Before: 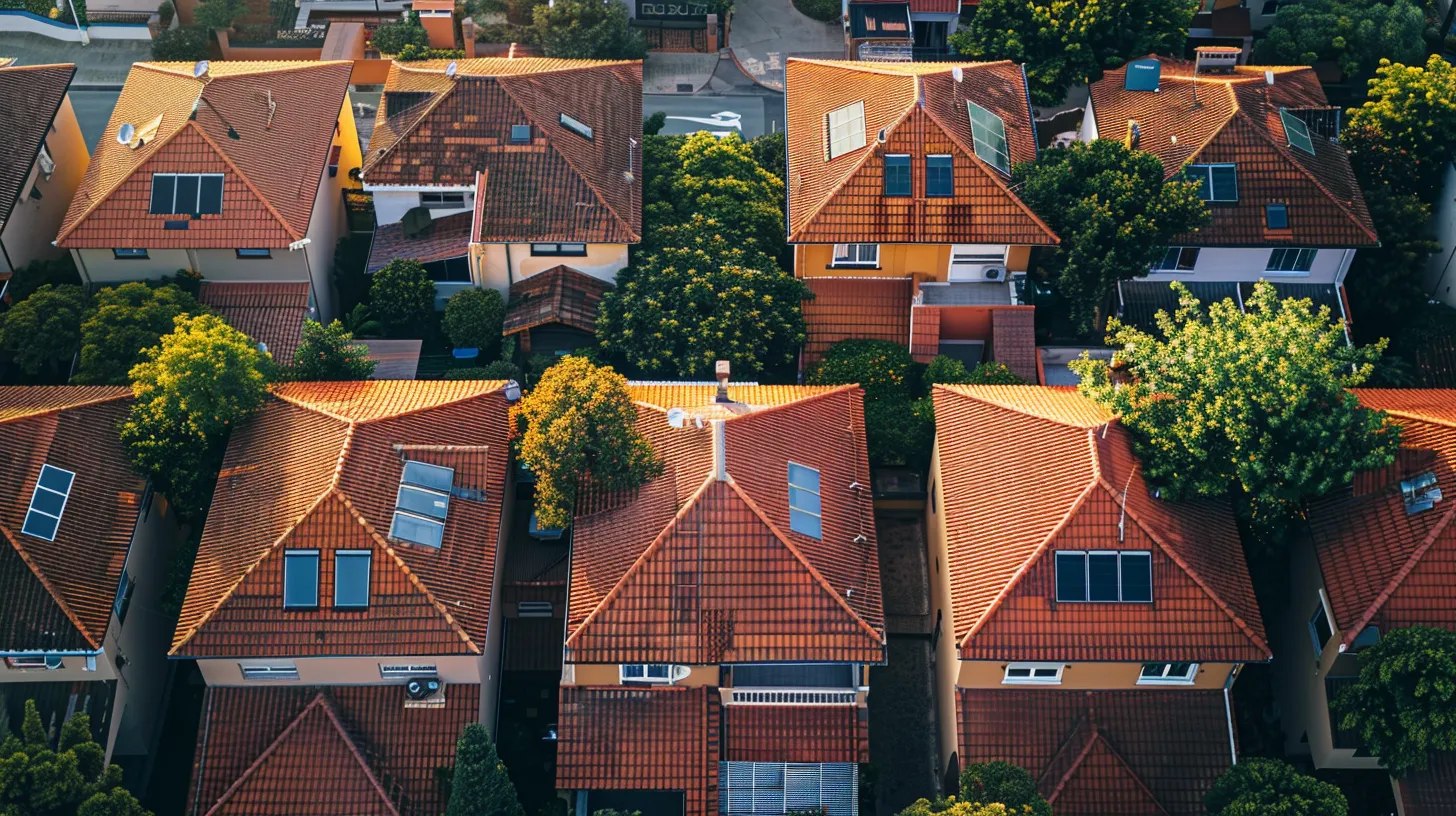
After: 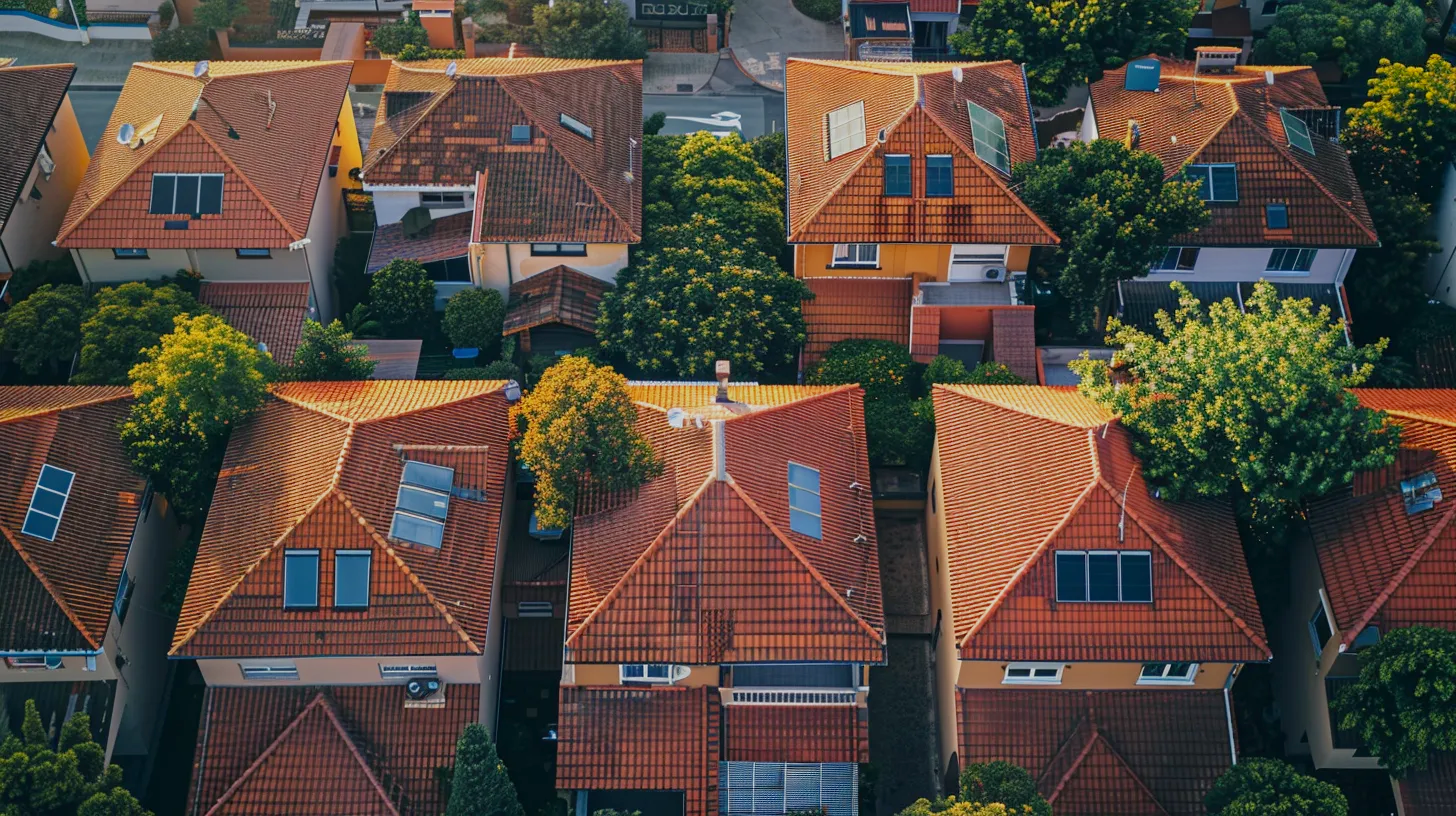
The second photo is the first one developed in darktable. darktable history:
tone equalizer: -8 EV 0.25 EV, -7 EV 0.417 EV, -6 EV 0.417 EV, -5 EV 0.25 EV, -3 EV -0.25 EV, -2 EV -0.417 EV, -1 EV -0.417 EV, +0 EV -0.25 EV, edges refinement/feathering 500, mask exposure compensation -1.57 EV, preserve details guided filter
vignetting: brightness -0.233, saturation 0.141
